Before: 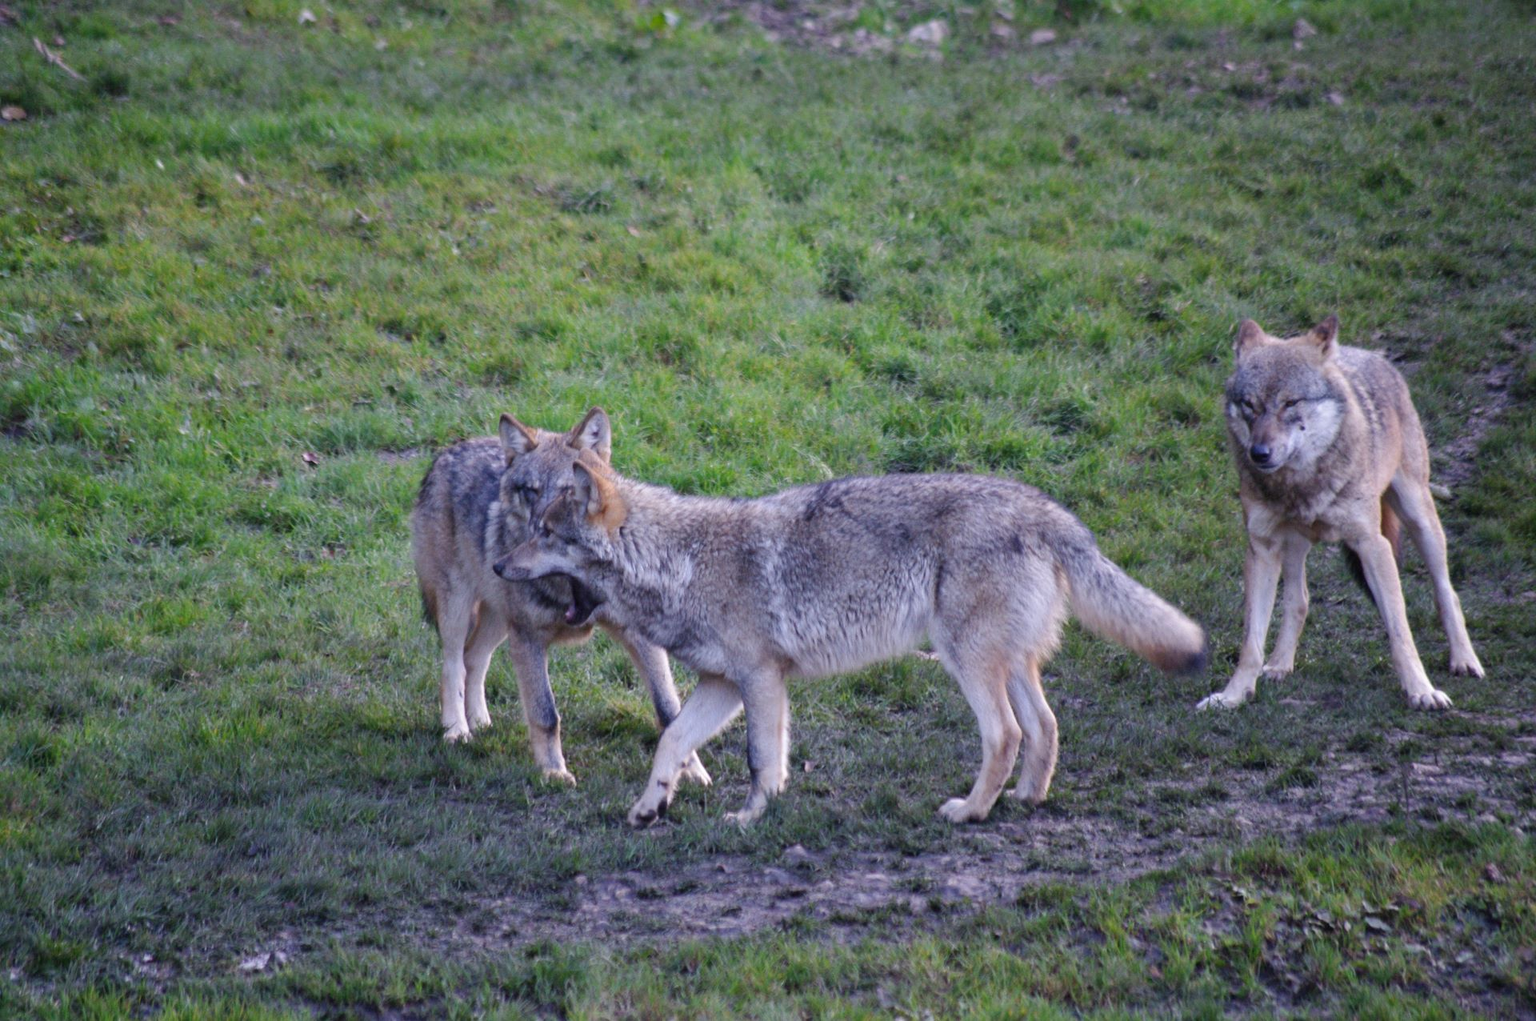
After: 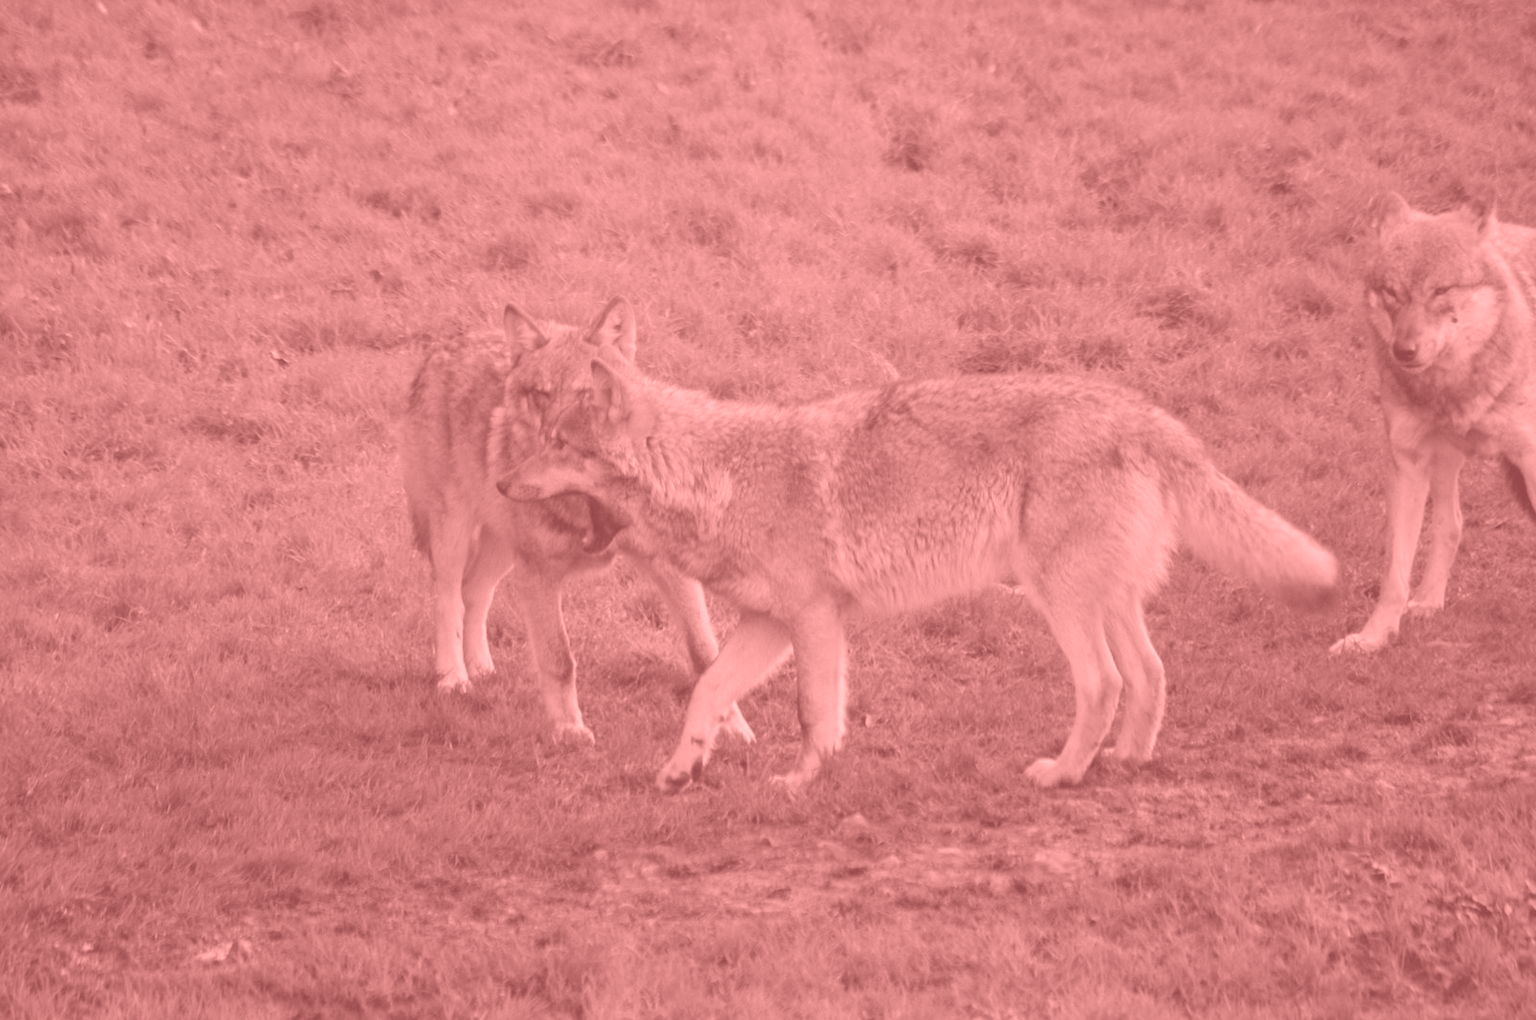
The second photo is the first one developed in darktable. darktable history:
crop and rotate: left 4.842%, top 15.51%, right 10.668%
tone equalizer: -7 EV 0.13 EV, smoothing diameter 25%, edges refinement/feathering 10, preserve details guided filter
exposure: black level correction 0.004, exposure 0.014 EV, compensate highlight preservation false
colorize: saturation 51%, source mix 50.67%, lightness 50.67%
